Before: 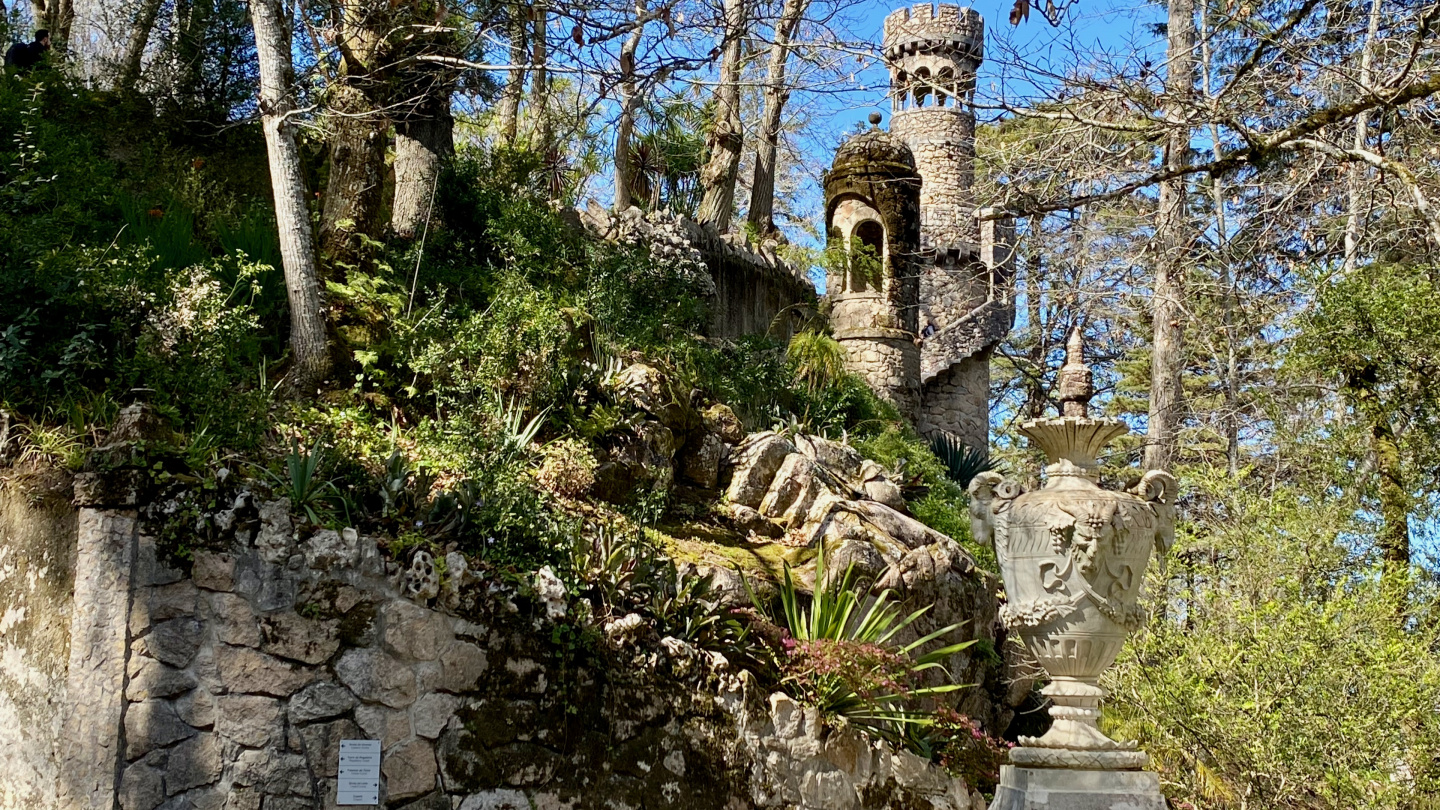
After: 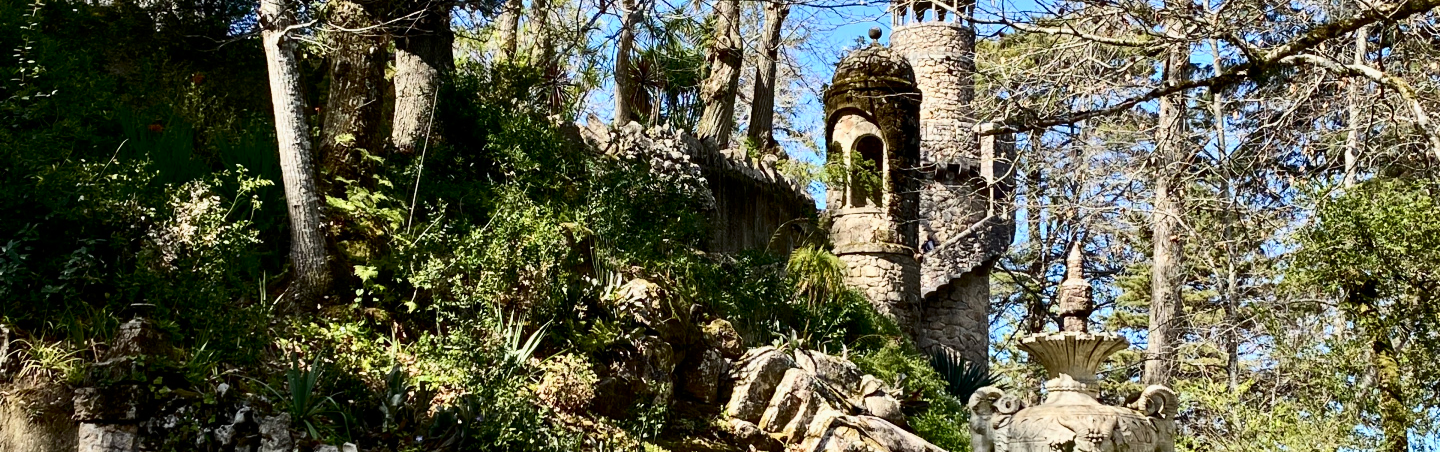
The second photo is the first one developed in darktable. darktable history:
contrast brightness saturation: contrast 0.281
crop and rotate: top 10.559%, bottom 33.587%
